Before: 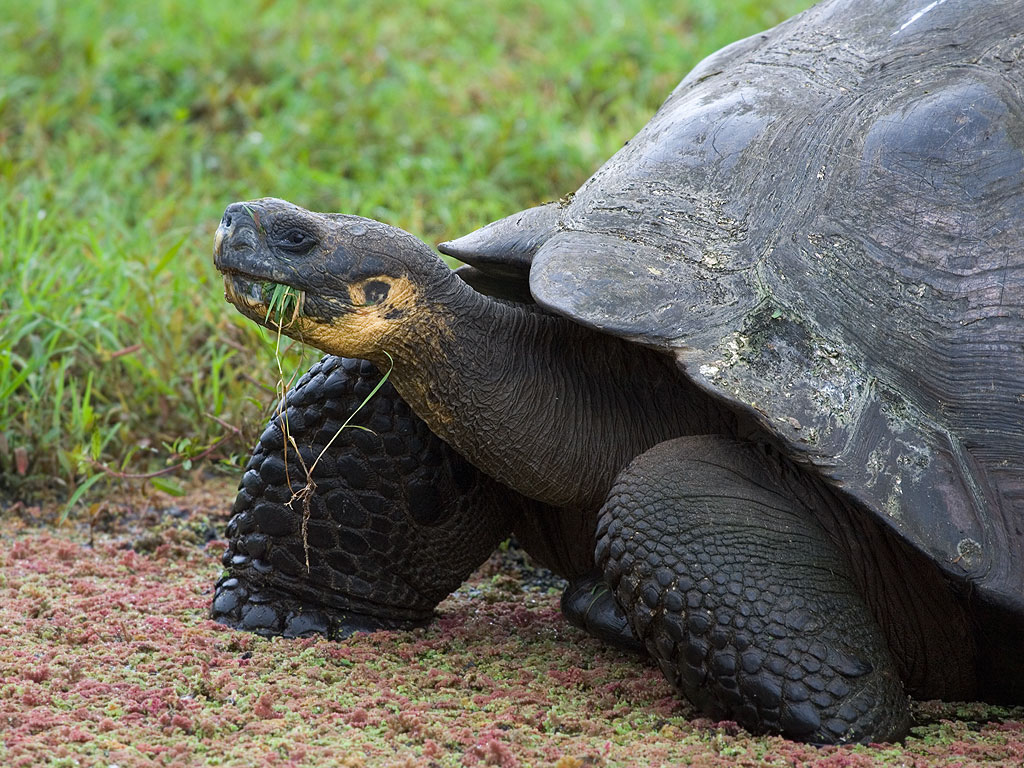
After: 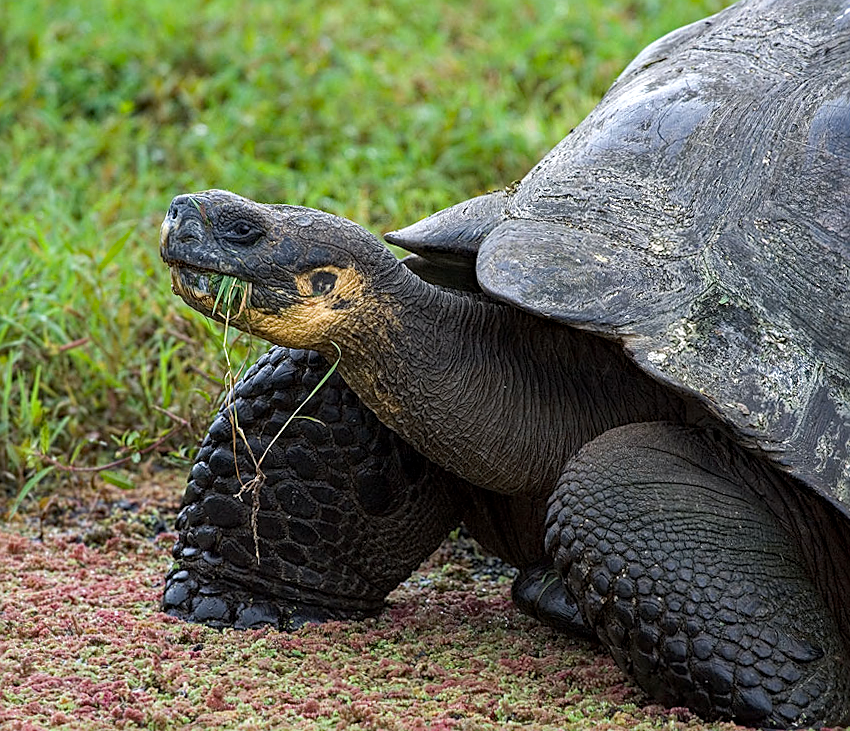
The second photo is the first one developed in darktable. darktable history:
local contrast: on, module defaults
sharpen: on, module defaults
crop and rotate: angle 0.667°, left 4.44%, top 0.687%, right 11.26%, bottom 2.547%
haze removal: strength 0.291, distance 0.256, compatibility mode true, adaptive false
